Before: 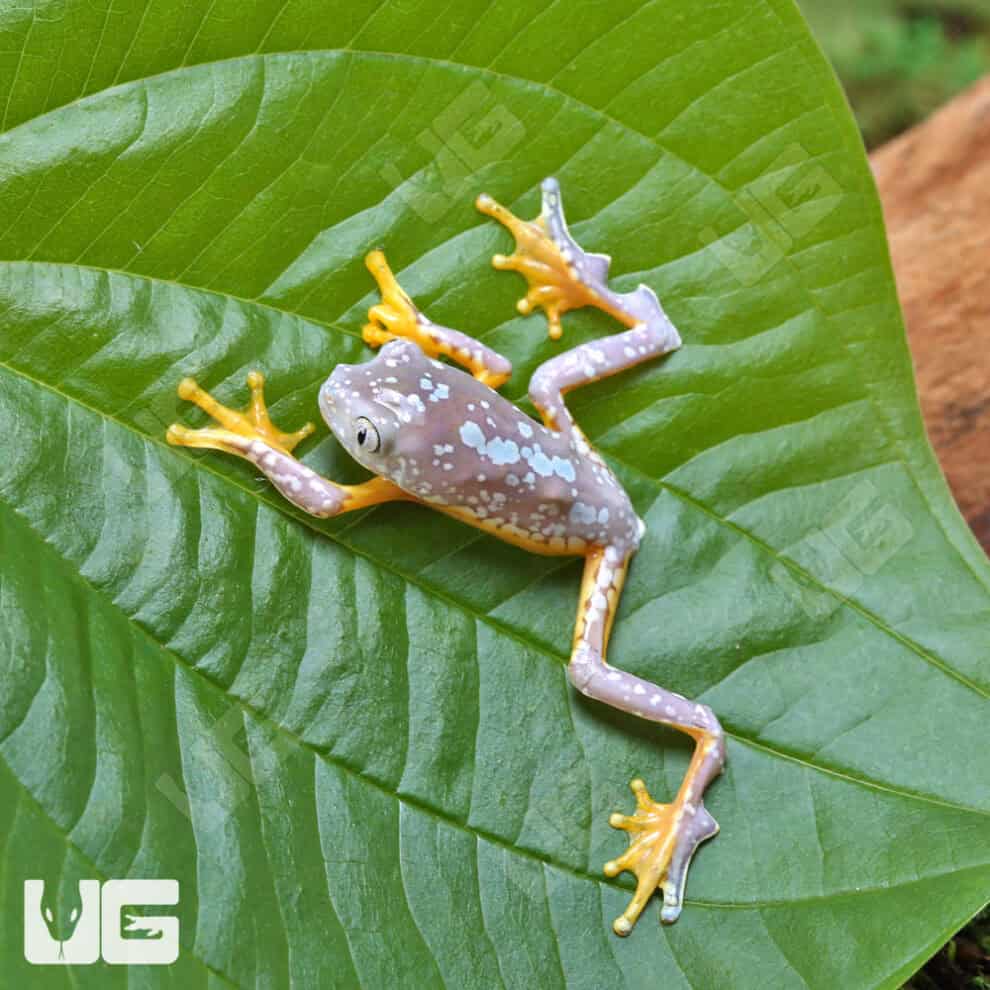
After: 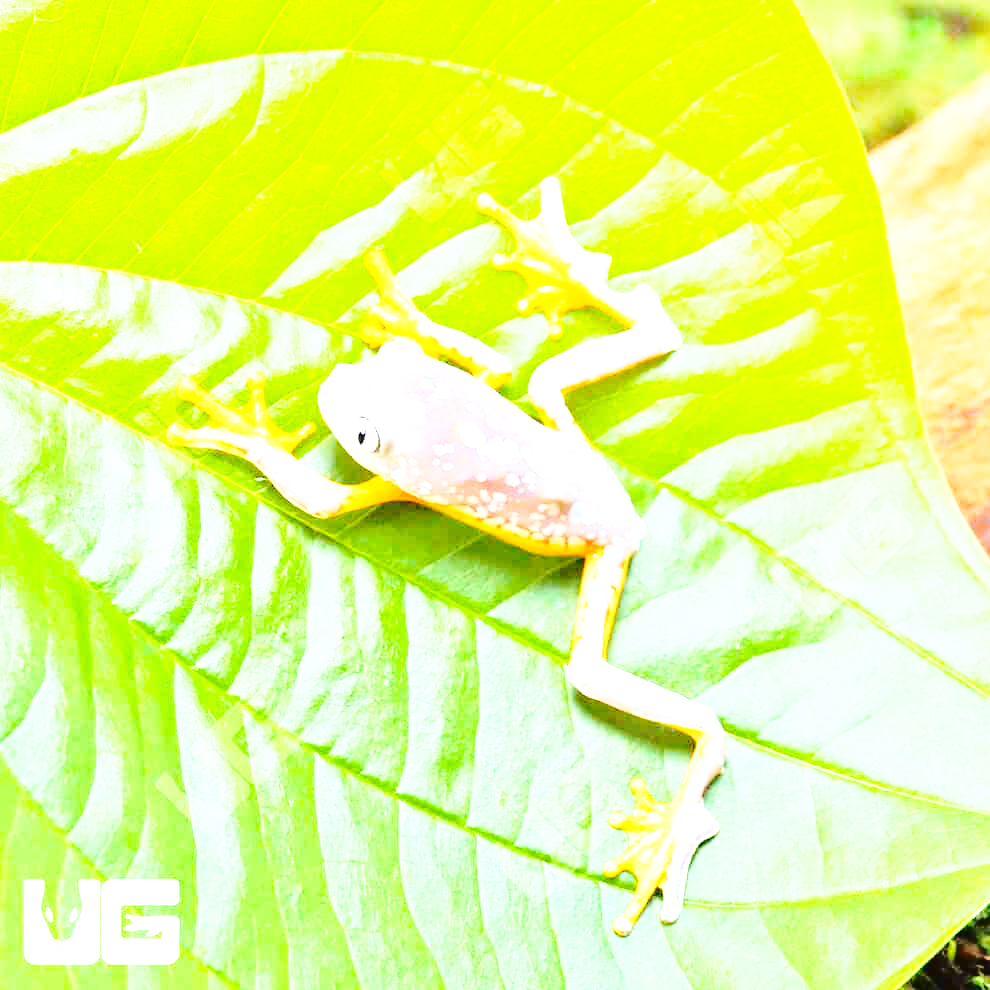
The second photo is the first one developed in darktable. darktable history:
color balance rgb: perceptual saturation grading › global saturation 25.075%
base curve: curves: ch0 [(0, 0) (0.028, 0.03) (0.121, 0.232) (0.46, 0.748) (0.859, 0.968) (1, 1)], preserve colors none
exposure: black level correction 0, exposure 1.739 EV, compensate highlight preservation false
tone curve: curves: ch0 [(0, 0) (0.003, 0.03) (0.011, 0.032) (0.025, 0.035) (0.044, 0.038) (0.069, 0.041) (0.1, 0.058) (0.136, 0.091) (0.177, 0.133) (0.224, 0.181) (0.277, 0.268) (0.335, 0.363) (0.399, 0.461) (0.468, 0.554) (0.543, 0.633) (0.623, 0.709) (0.709, 0.784) (0.801, 0.869) (0.898, 0.938) (1, 1)], color space Lab, independent channels, preserve colors none
